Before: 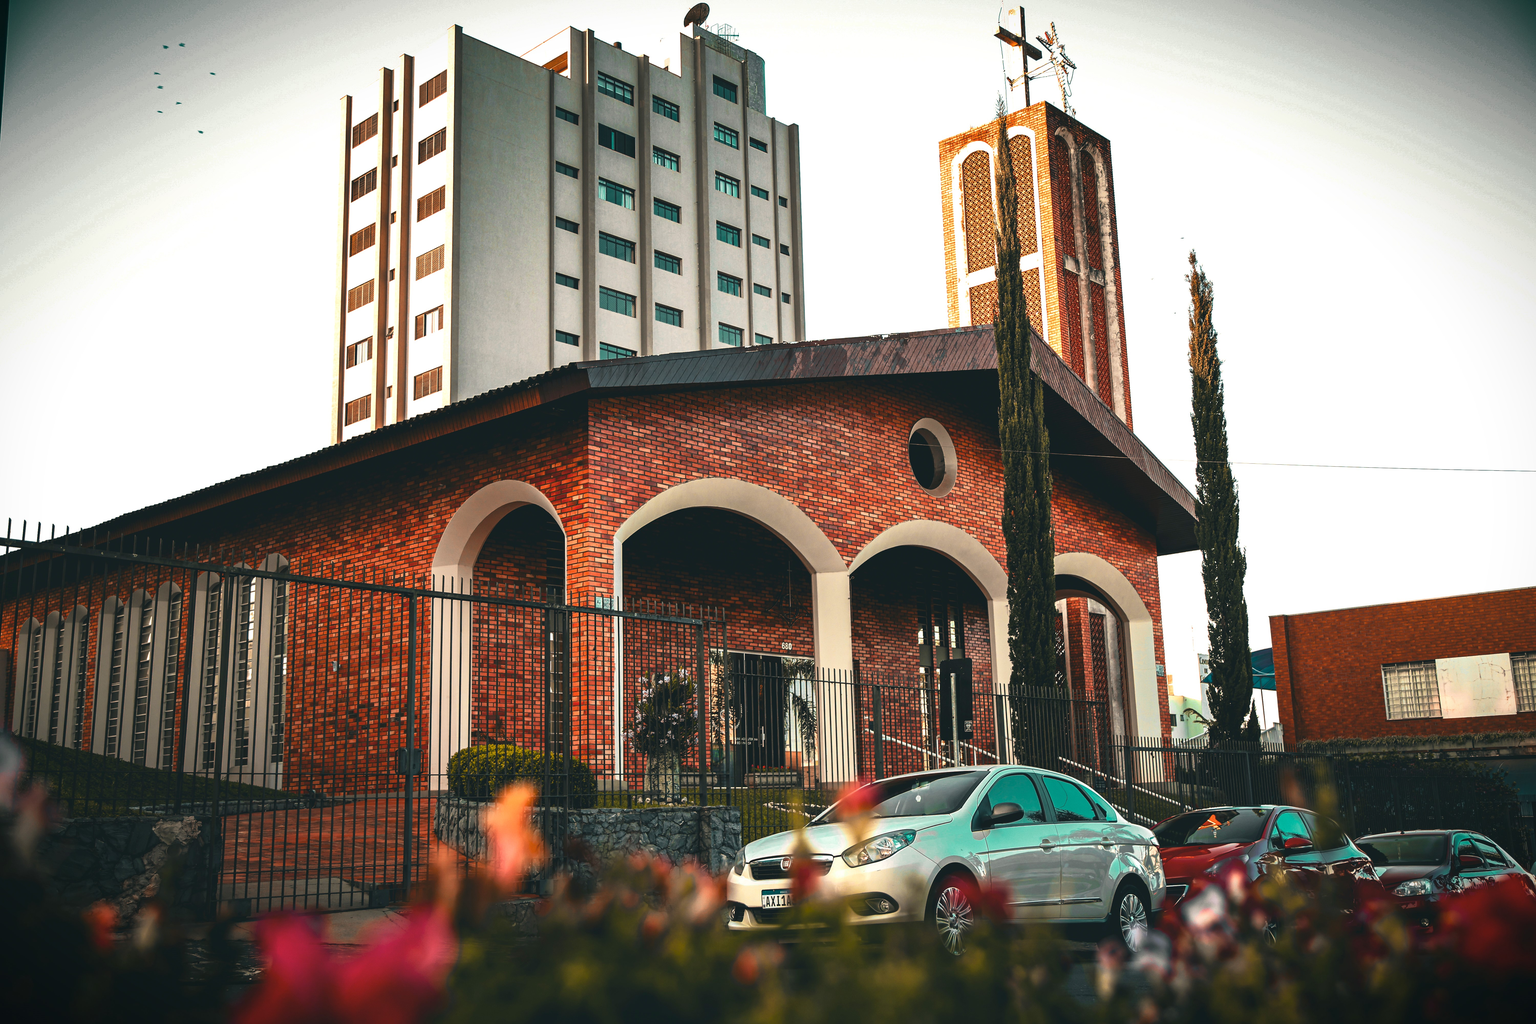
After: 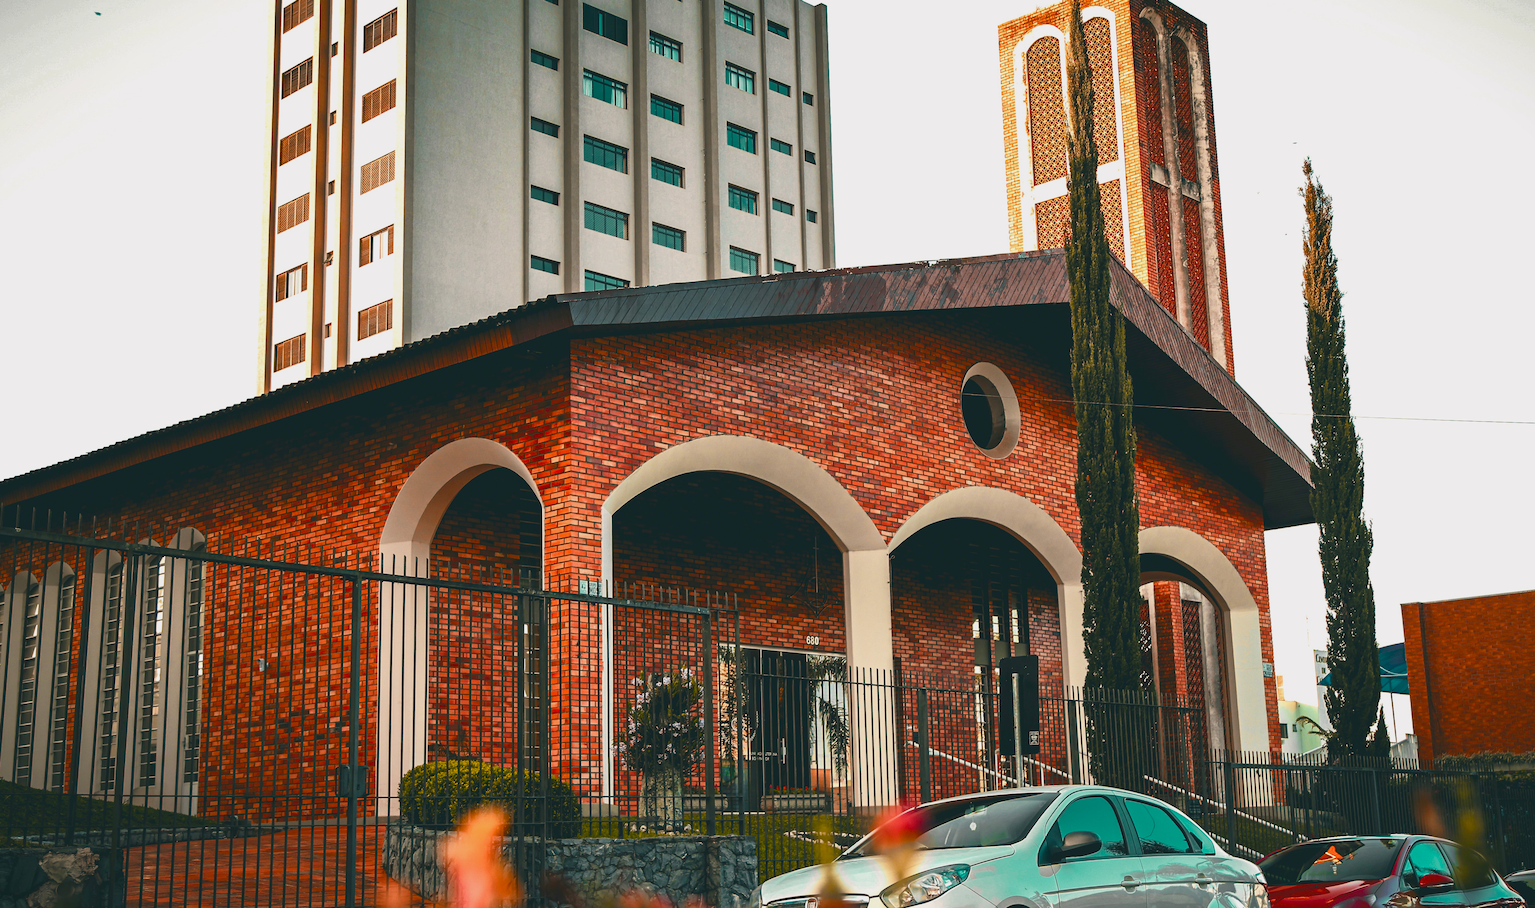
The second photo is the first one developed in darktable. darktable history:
crop: left 7.856%, top 11.836%, right 10.12%, bottom 15.387%
color balance rgb: shadows lift › chroma 1%, shadows lift › hue 113°, highlights gain › chroma 0.2%, highlights gain › hue 333°, perceptual saturation grading › global saturation 20%, perceptual saturation grading › highlights -25%, perceptual saturation grading › shadows 25%, contrast -10%
